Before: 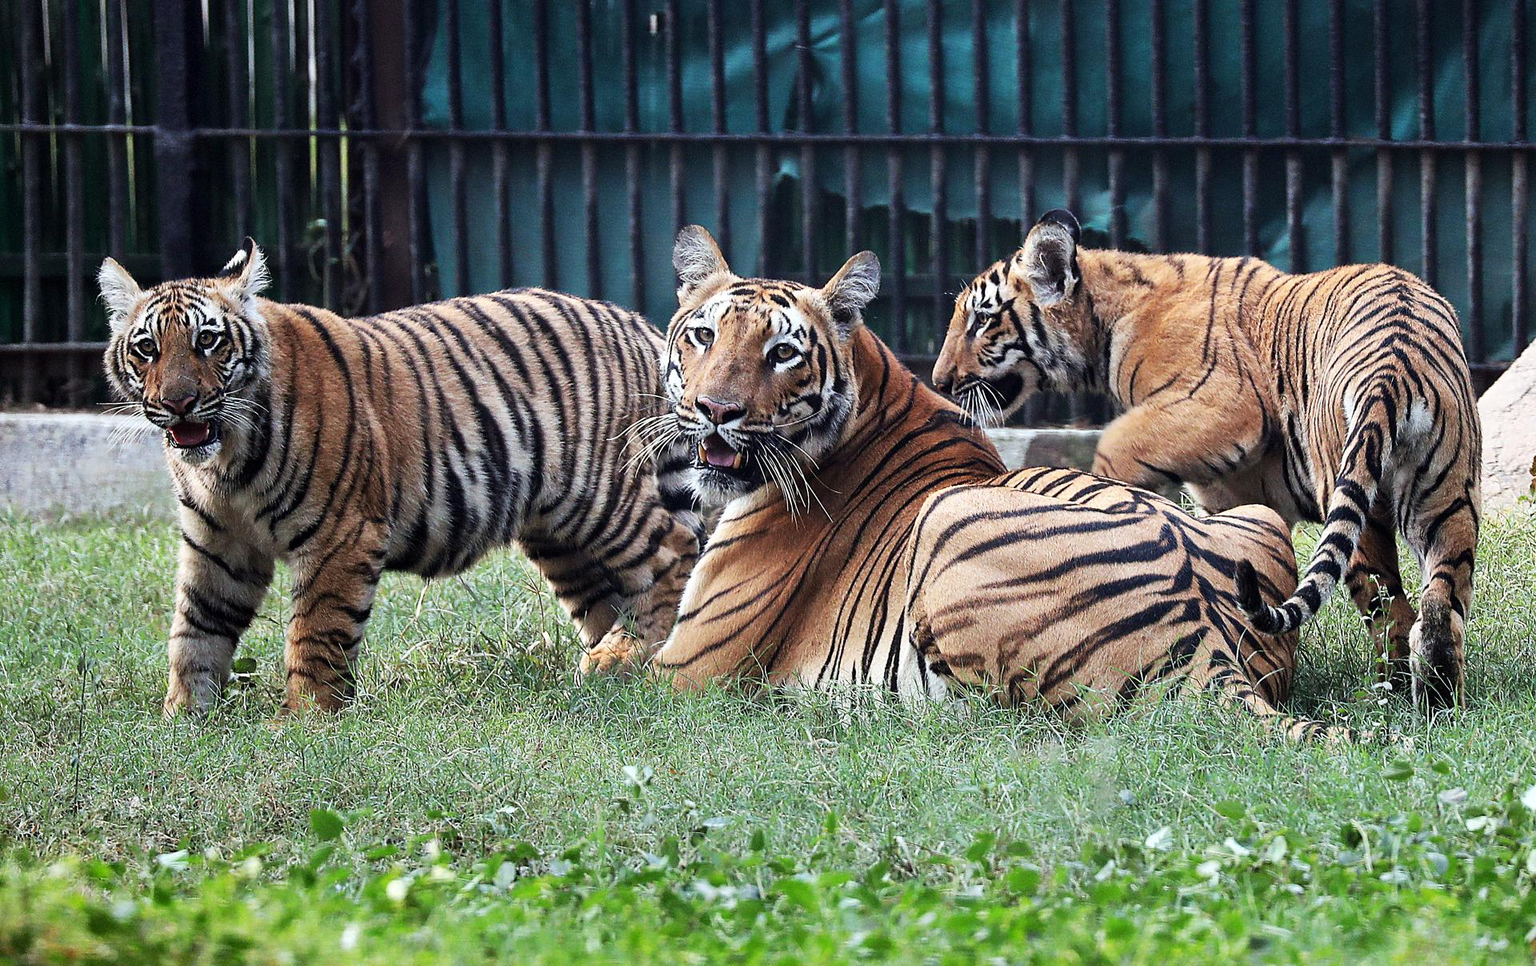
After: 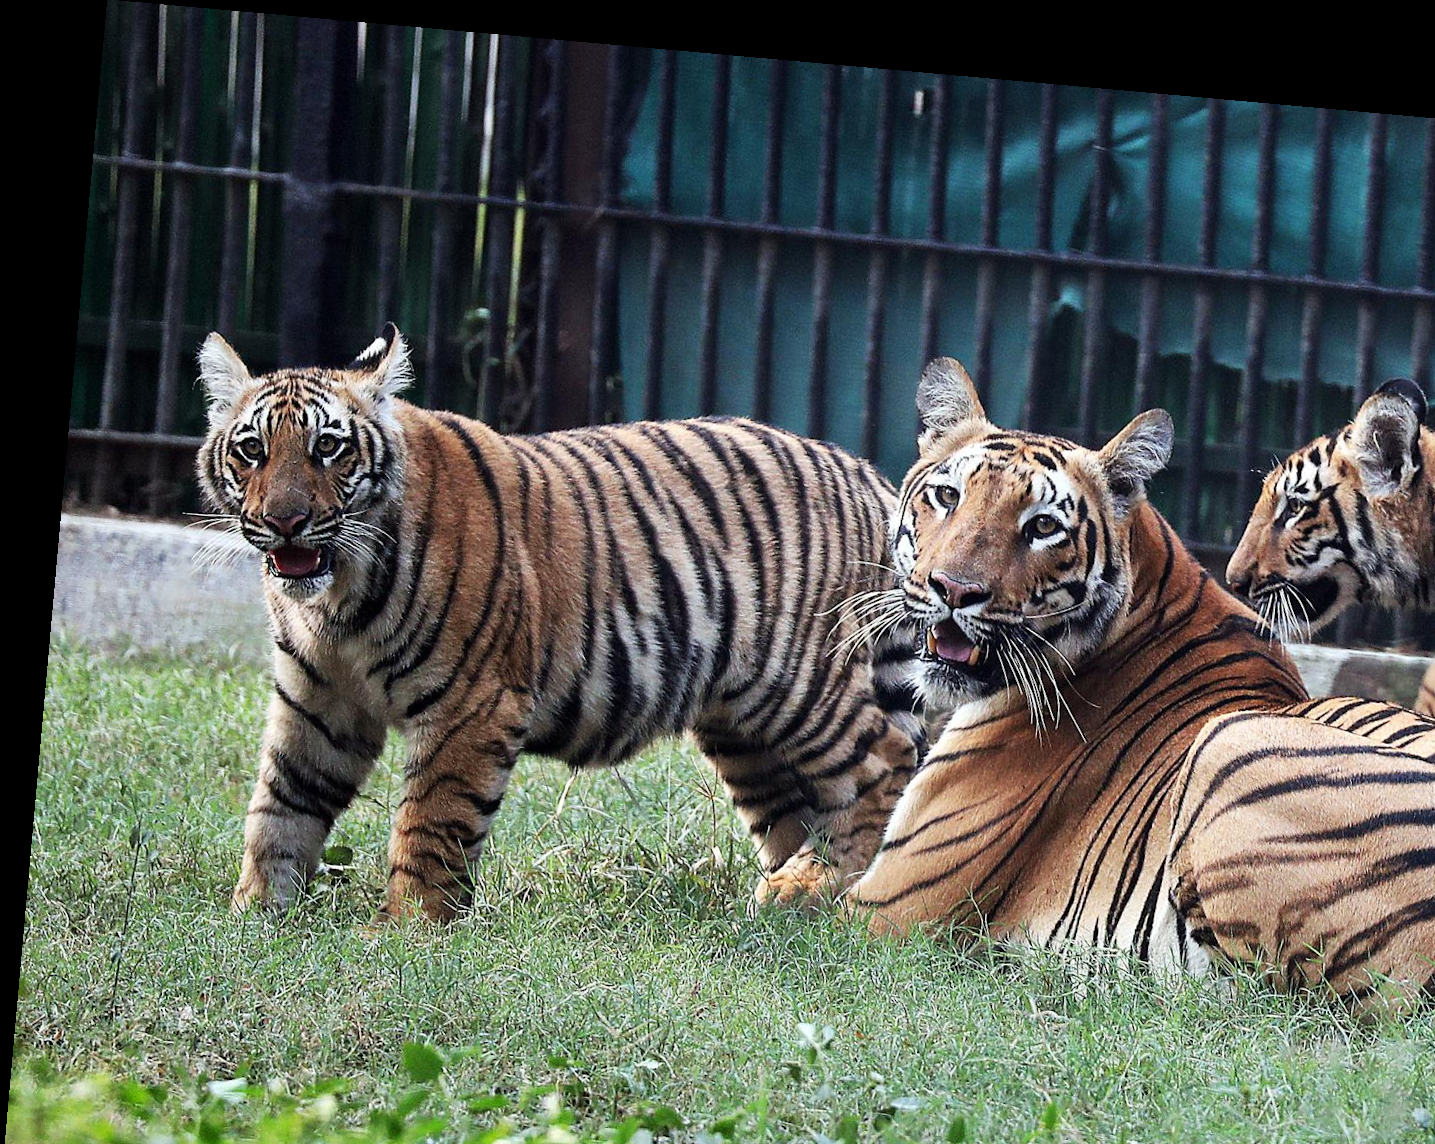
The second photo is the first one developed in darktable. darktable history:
rotate and perspective: rotation 5.12°, automatic cropping off
crop: right 28.885%, bottom 16.626%
